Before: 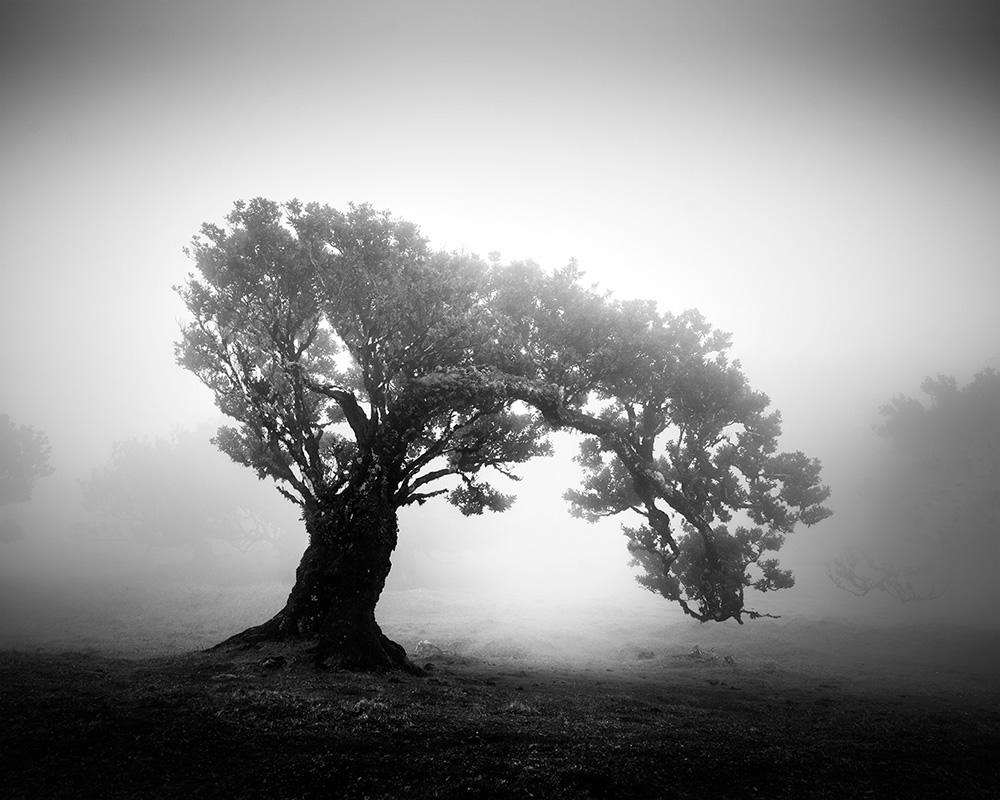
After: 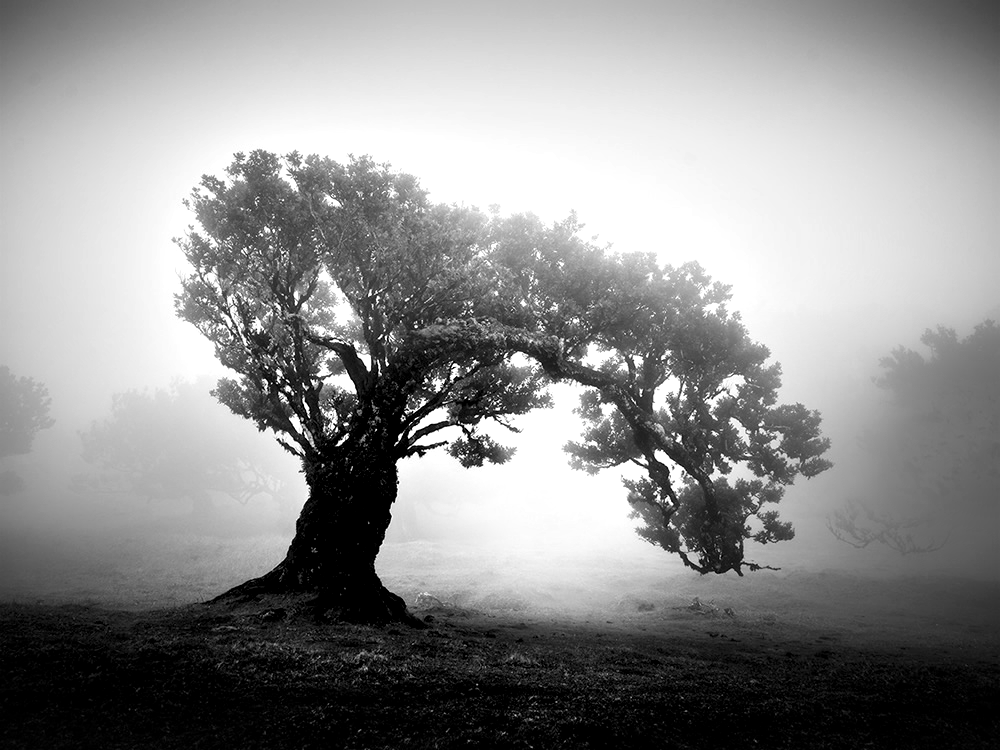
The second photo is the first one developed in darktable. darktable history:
local contrast: mode bilateral grid, contrast 20, coarseness 50, detail 120%, midtone range 0.2
crop and rotate: top 6.25%
contrast equalizer: octaves 7, y [[0.528, 0.548, 0.563, 0.562, 0.546, 0.526], [0.55 ×6], [0 ×6], [0 ×6], [0 ×6]]
